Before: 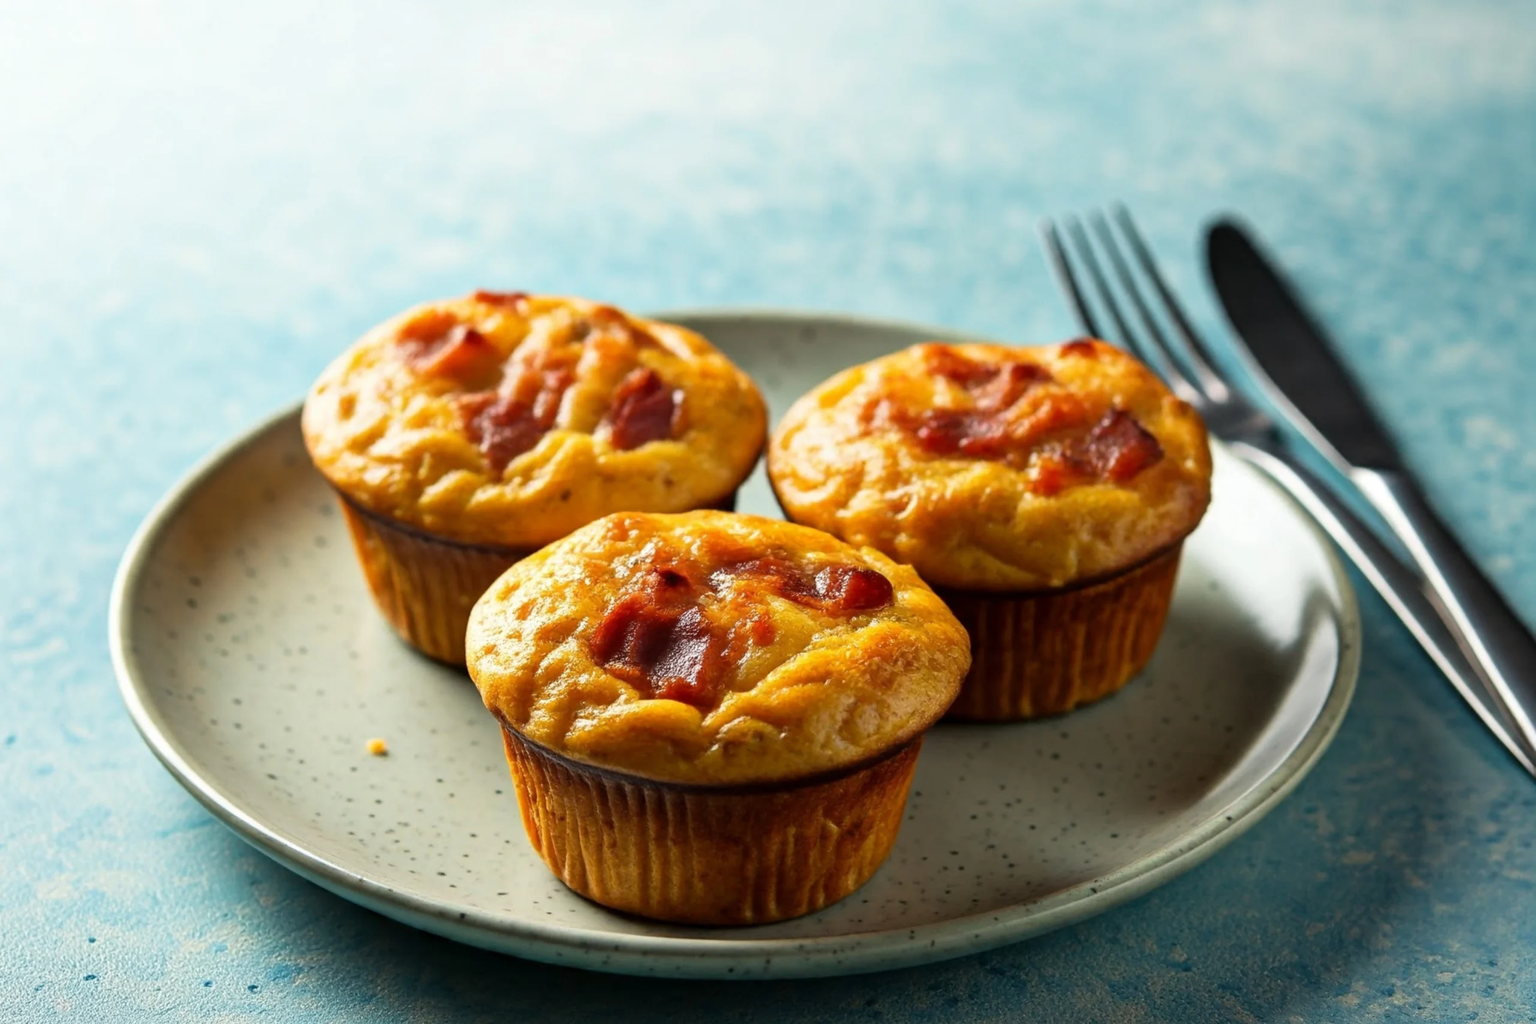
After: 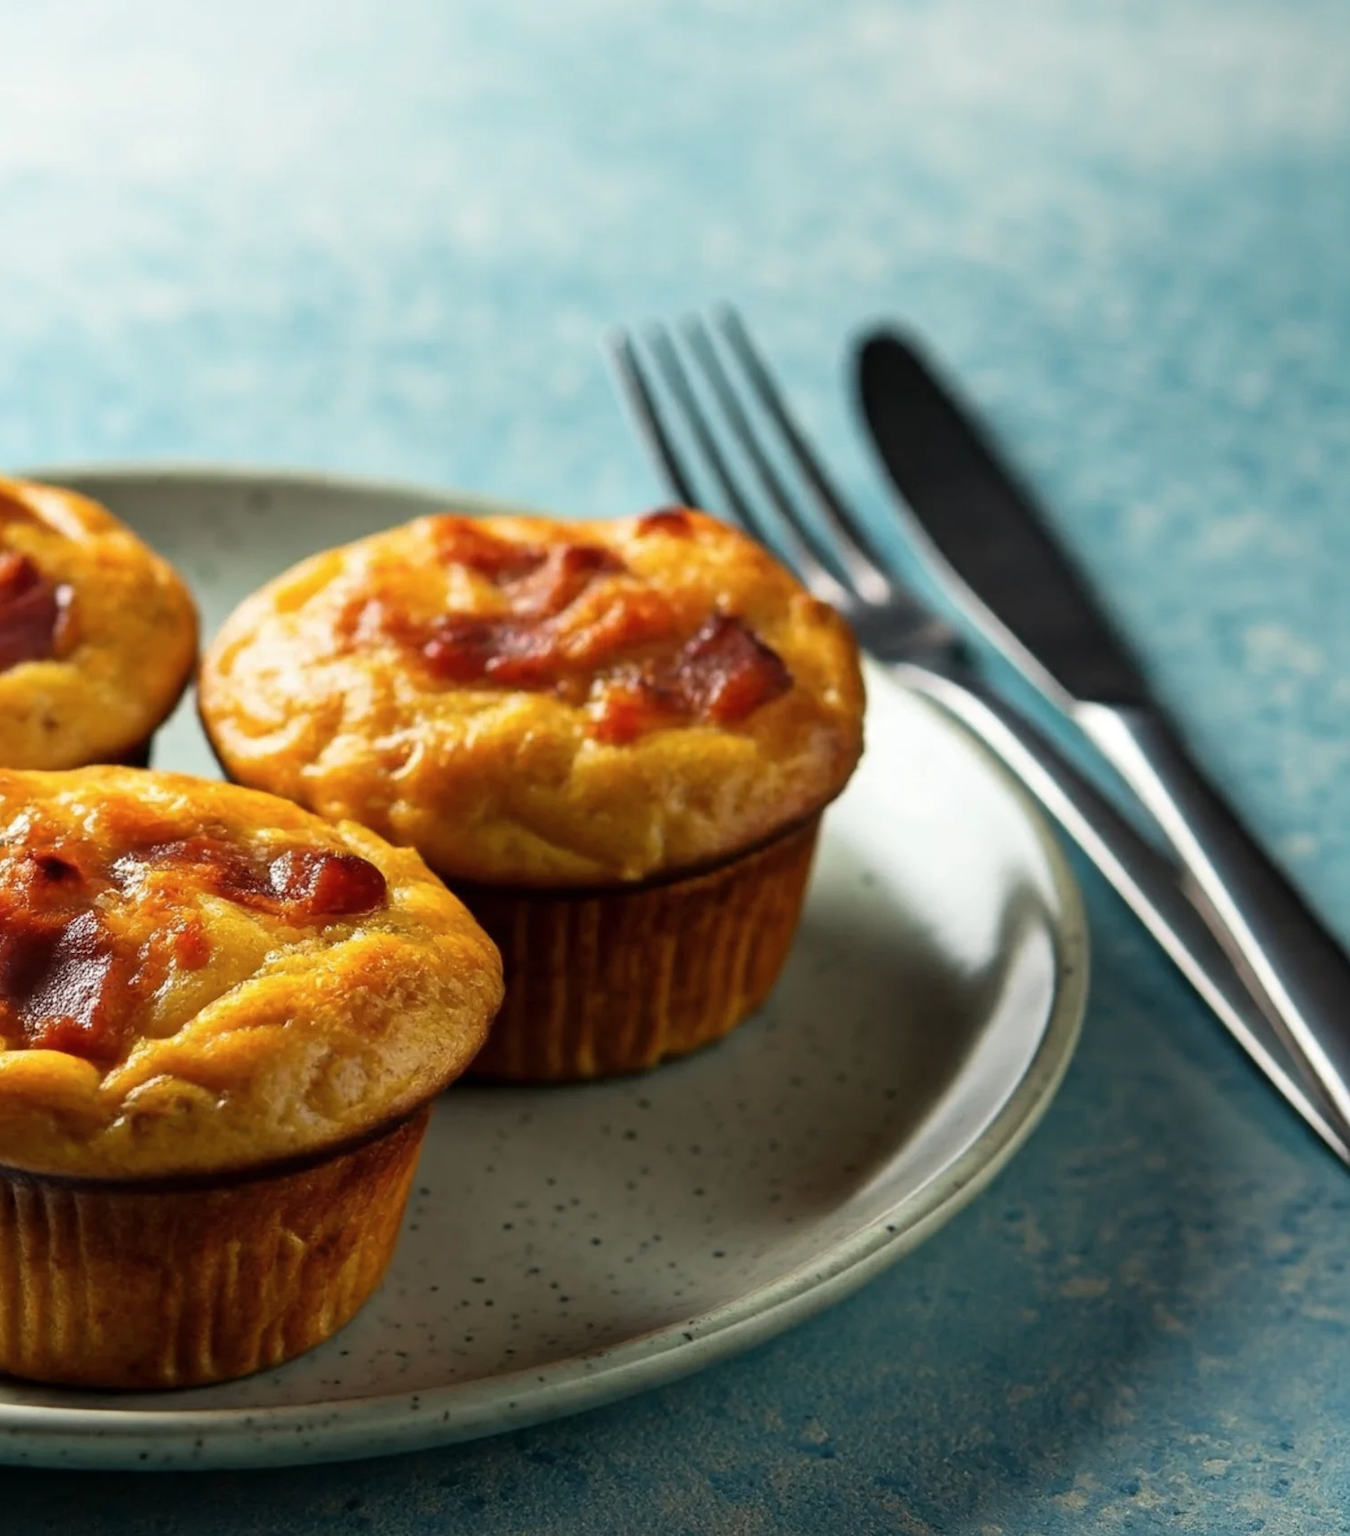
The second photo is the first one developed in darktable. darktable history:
contrast brightness saturation: saturation -0.05
crop: left 41.402%
